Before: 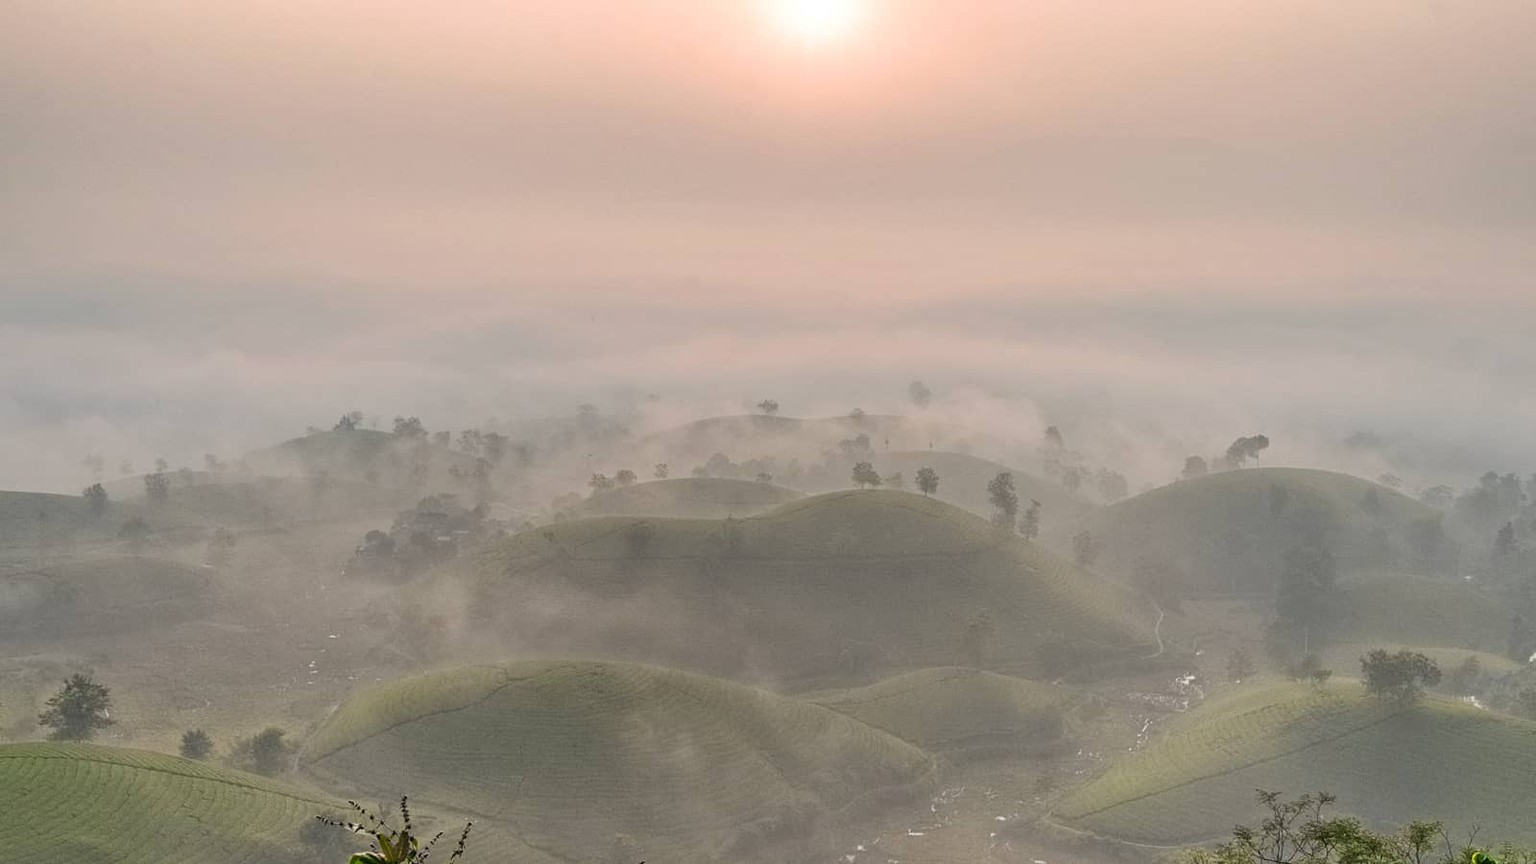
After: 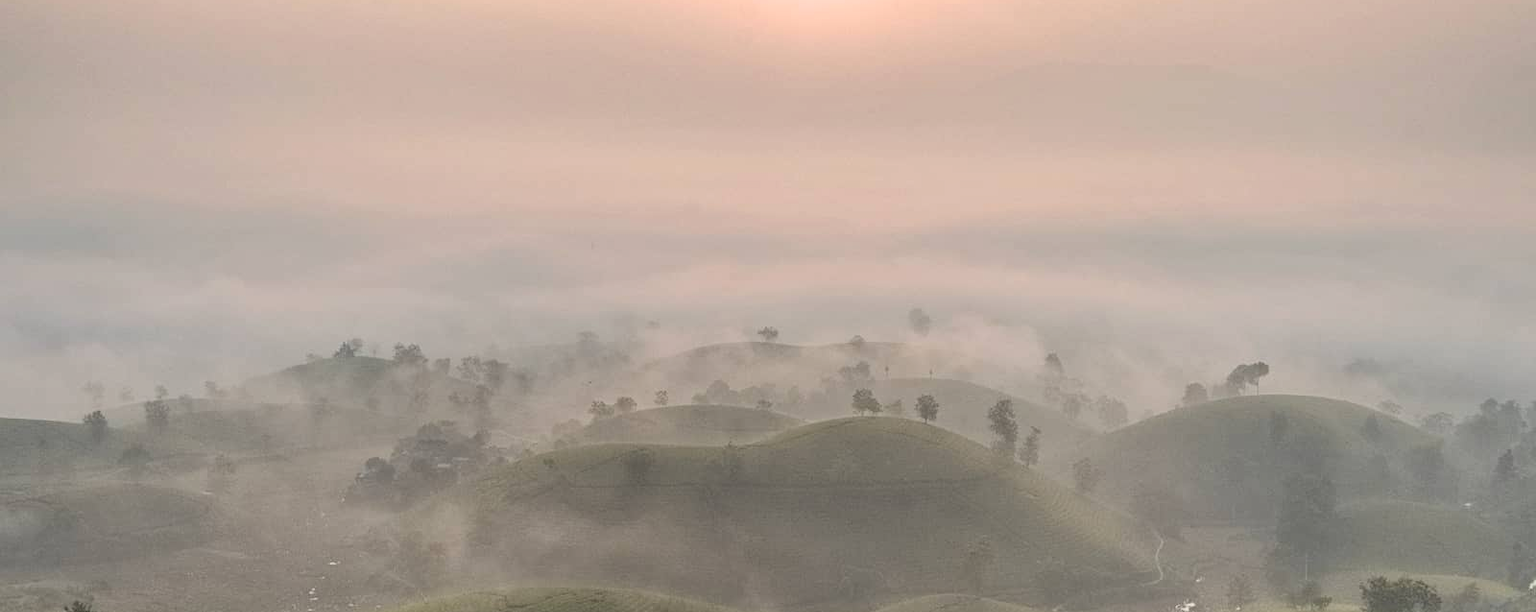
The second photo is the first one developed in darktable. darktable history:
crop and rotate: top 8.532%, bottom 20.532%
contrast brightness saturation: contrast 0.083, saturation 0.023
local contrast: detail 109%
